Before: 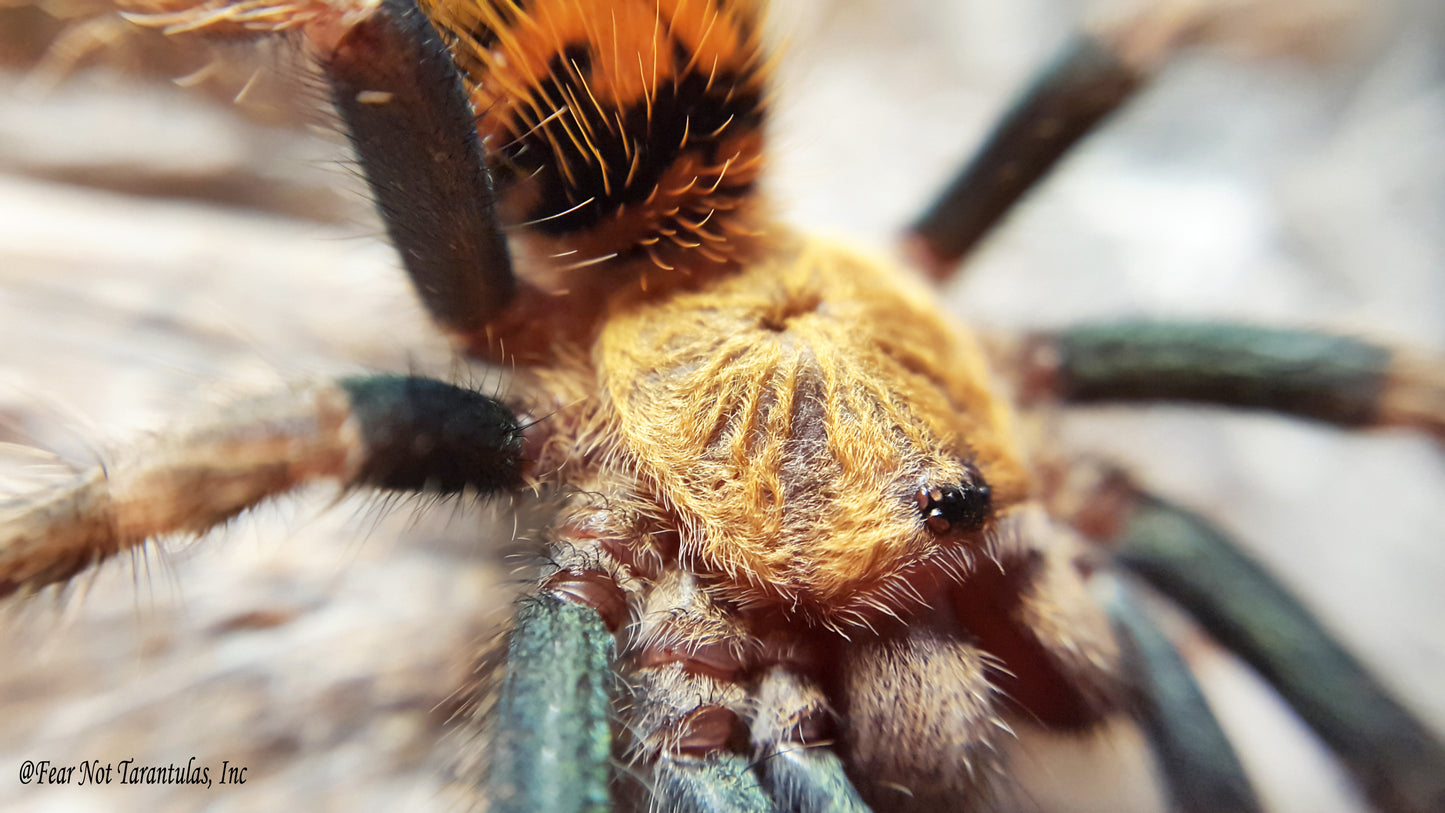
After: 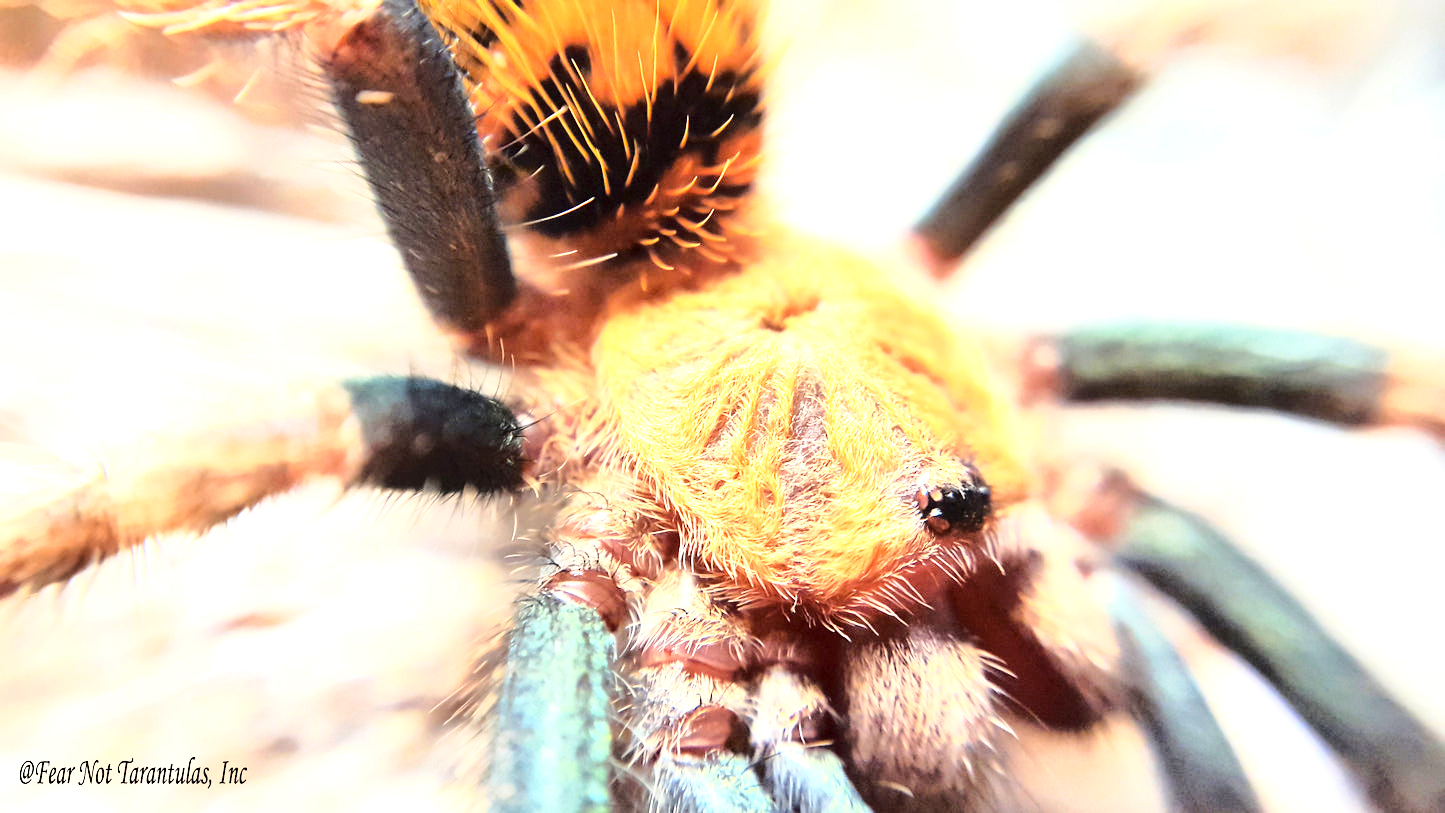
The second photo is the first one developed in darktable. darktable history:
sharpen: radius 2.87, amount 0.877, threshold 47.432
exposure: black level correction 0.001, exposure 1.053 EV, compensate highlight preservation false
base curve: curves: ch0 [(0, 0) (0.028, 0.03) (0.121, 0.232) (0.46, 0.748) (0.859, 0.968) (1, 1)]
tone equalizer: -8 EV -1.88 EV, -7 EV -1.16 EV, -6 EV -1.65 EV, smoothing diameter 24.93%, edges refinement/feathering 14.95, preserve details guided filter
